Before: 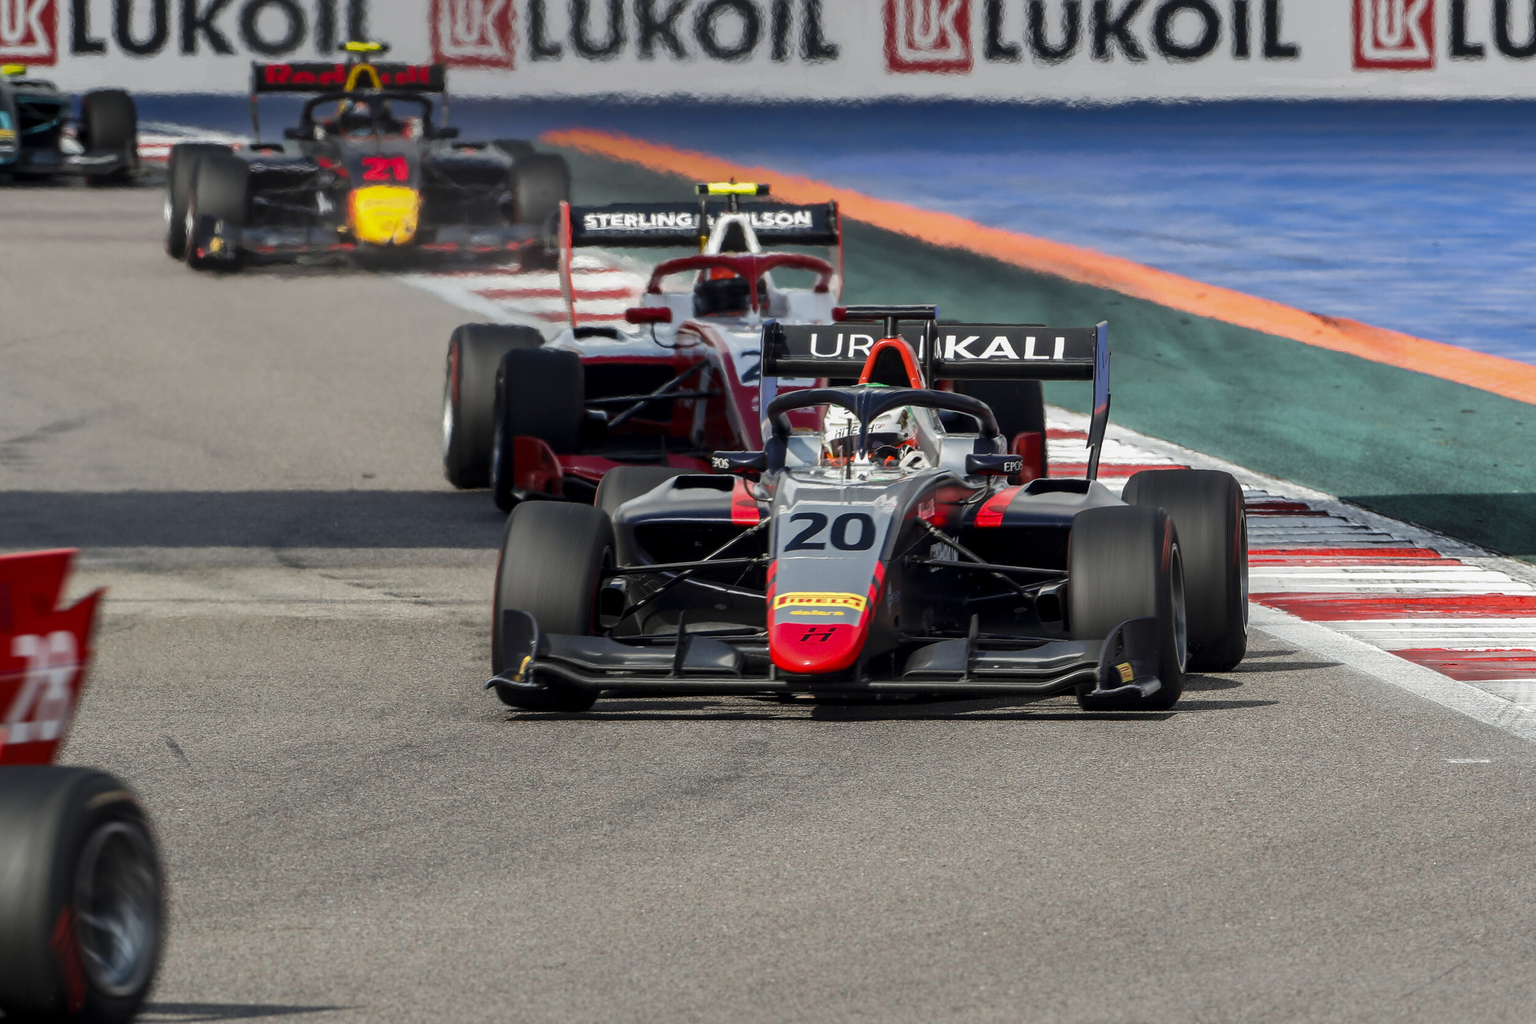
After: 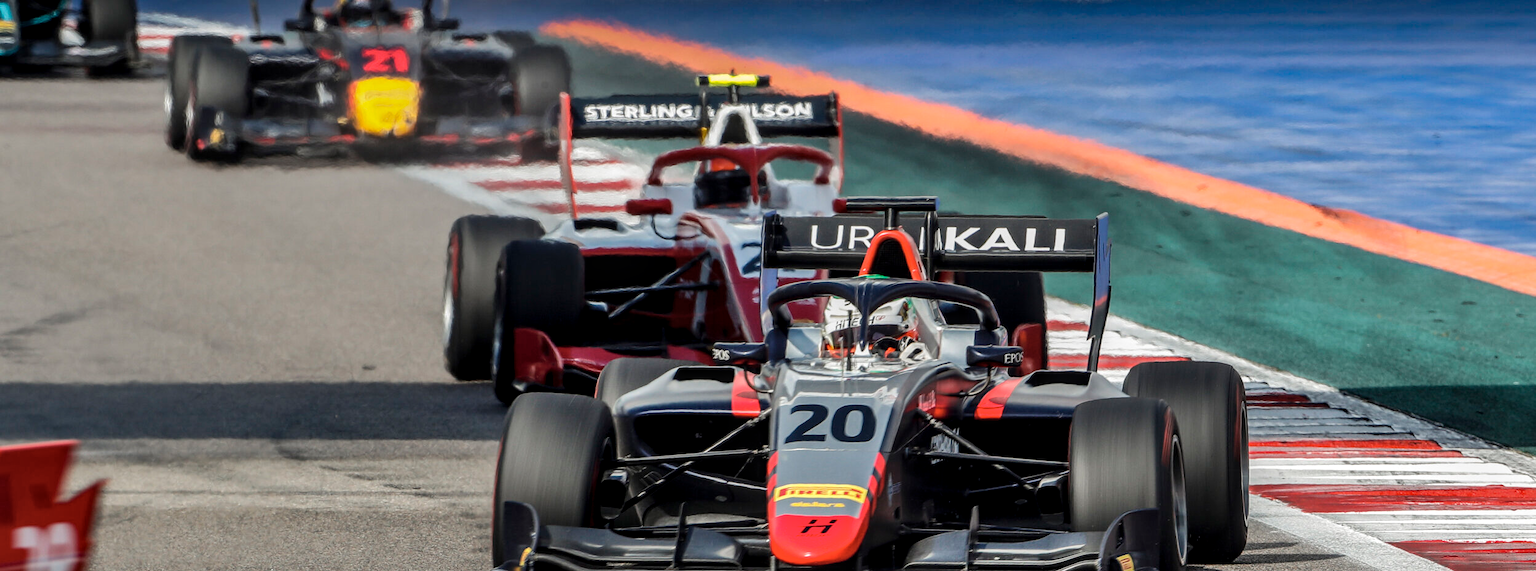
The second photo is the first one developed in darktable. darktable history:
color zones: curves: ch1 [(0, 0.469) (0.01, 0.469) (0.12, 0.446) (0.248, 0.469) (0.5, 0.5) (0.748, 0.5) (0.99, 0.469) (1, 0.469)]
crop and rotate: top 10.628%, bottom 33.578%
local contrast: on, module defaults
shadows and highlights: low approximation 0.01, soften with gaussian
